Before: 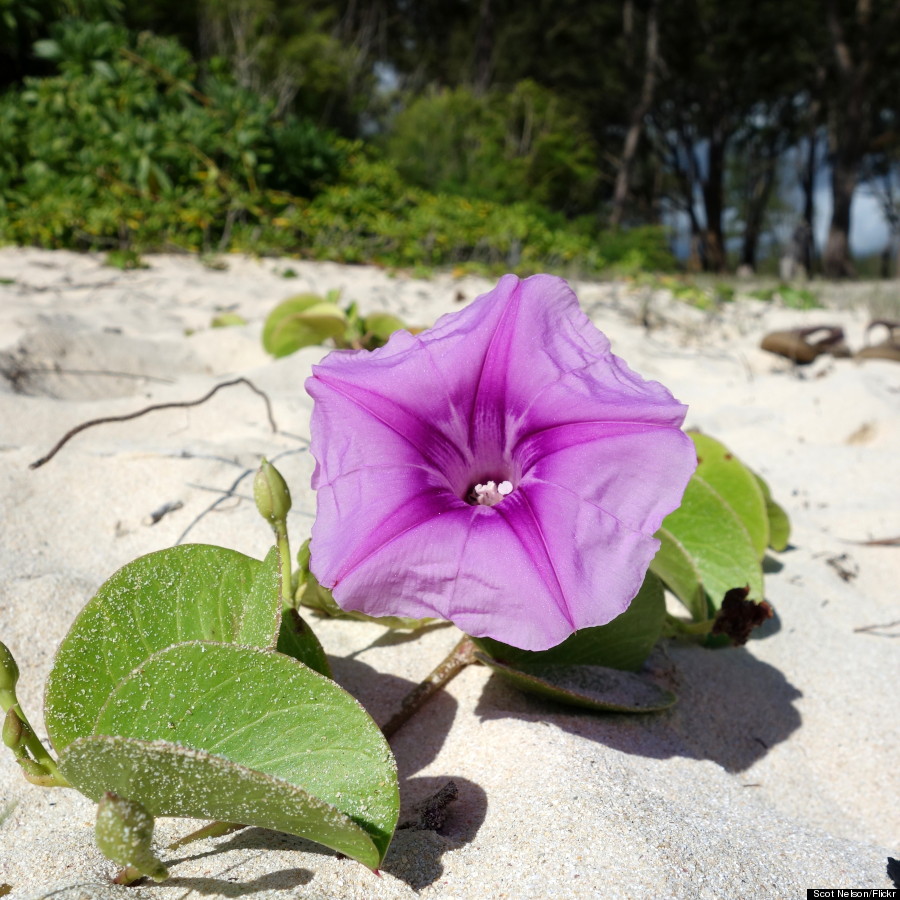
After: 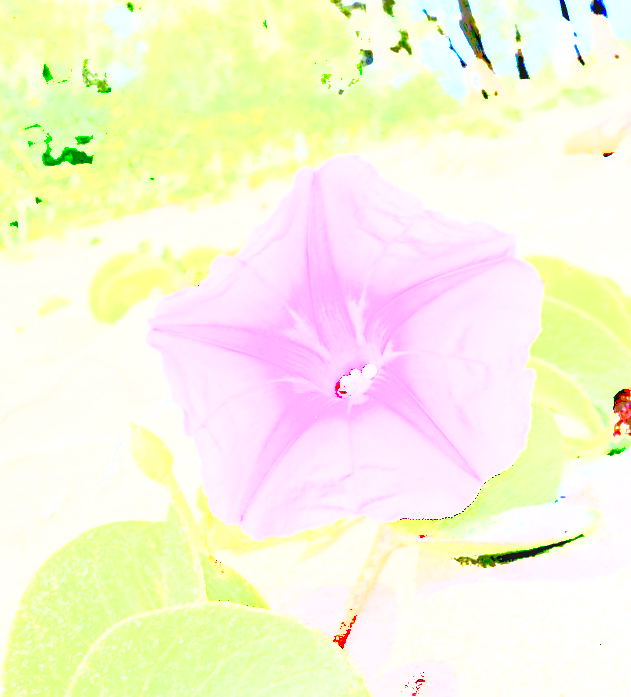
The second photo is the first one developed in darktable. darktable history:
shadows and highlights: shadows 39.58, highlights -59.92
crop and rotate: angle 19.34°, left 6.846%, right 3.766%, bottom 1.175%
local contrast: detail 130%
contrast brightness saturation: contrast 0.155, saturation 0.323
sharpen: amount 0.205
exposure: exposure 7.939 EV, compensate highlight preservation false
tone equalizer: on, module defaults
haze removal: strength 0.244, distance 0.254, compatibility mode true, adaptive false
